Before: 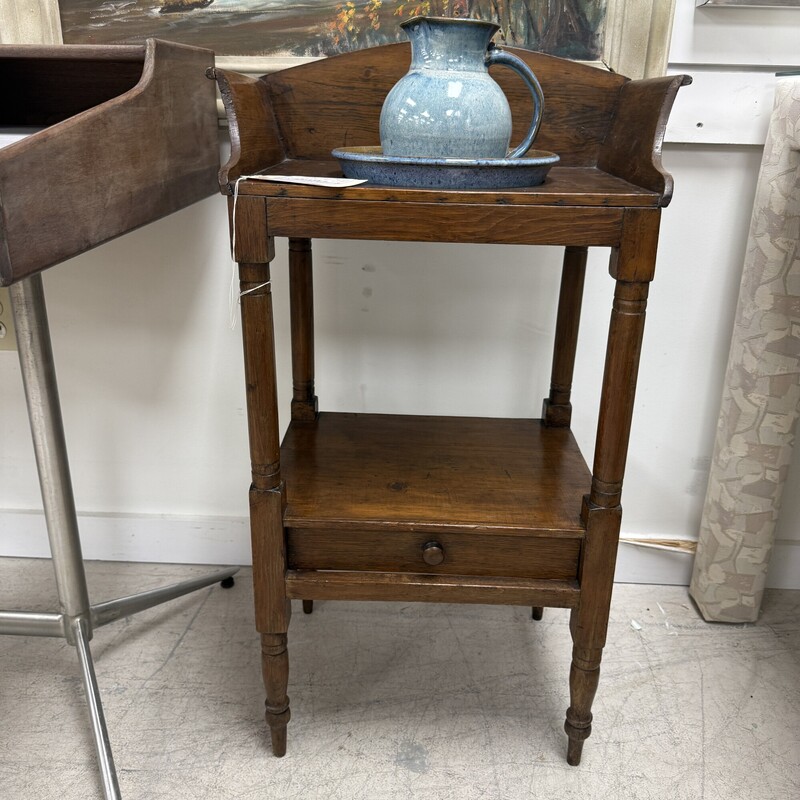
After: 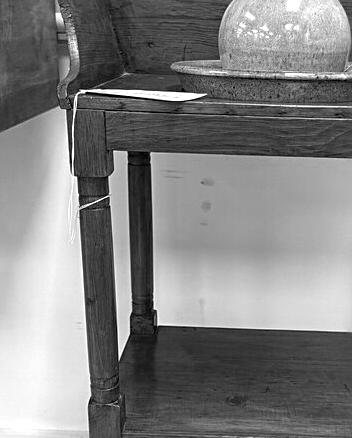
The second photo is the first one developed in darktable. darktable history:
sharpen: on, module defaults
crop: left 20.248%, top 10.86%, right 35.675%, bottom 34.321%
local contrast: detail 110%
white balance: red 1.009, blue 0.985
exposure: black level correction 0.001, exposure 0.5 EV, compensate exposure bias true, compensate highlight preservation false
color zones: curves: ch0 [(0.002, 0.593) (0.143, 0.417) (0.285, 0.541) (0.455, 0.289) (0.608, 0.327) (0.727, 0.283) (0.869, 0.571) (1, 0.603)]; ch1 [(0, 0) (0.143, 0) (0.286, 0) (0.429, 0) (0.571, 0) (0.714, 0) (0.857, 0)]
